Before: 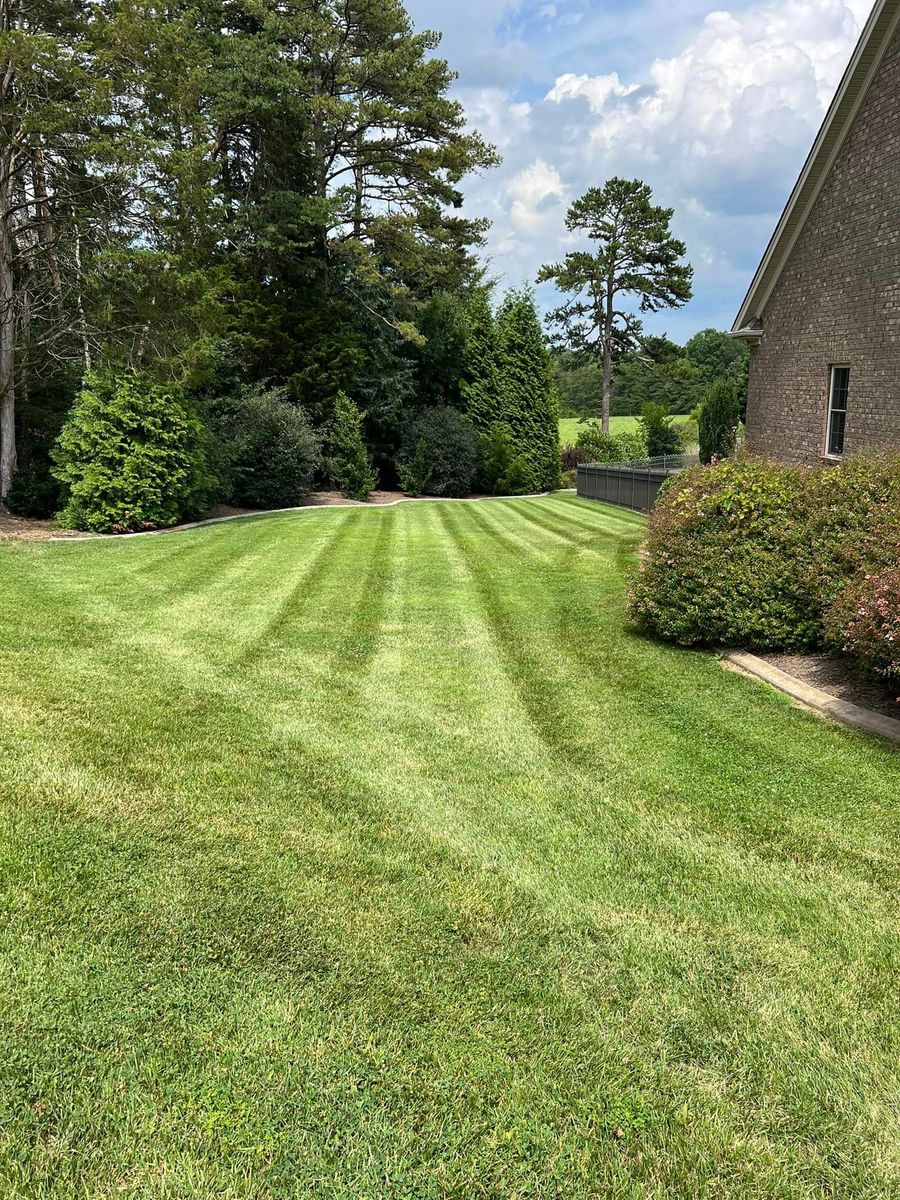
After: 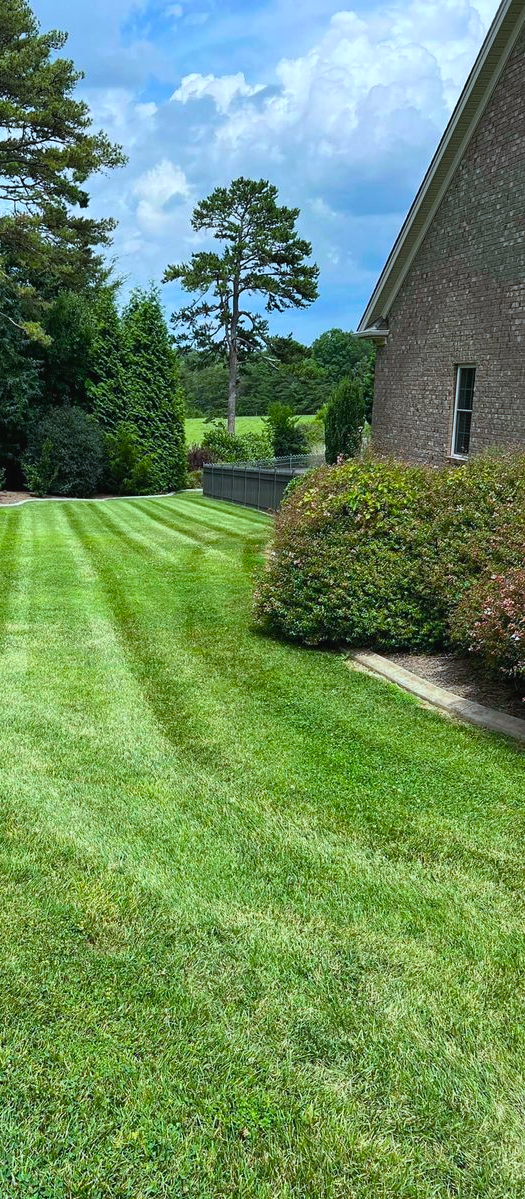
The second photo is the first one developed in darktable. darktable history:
crop: left 41.628%
color balance rgb: global offset › luminance 0.267%, linear chroma grading › global chroma 0.853%, perceptual saturation grading › global saturation 25.507%, global vibrance 0.419%
color calibration: illuminant F (fluorescent), F source F9 (Cool White Deluxe 4150 K) – high CRI, x 0.374, y 0.373, temperature 4149.26 K
exposure: black level correction 0.001, exposure -0.121 EV, compensate highlight preservation false
